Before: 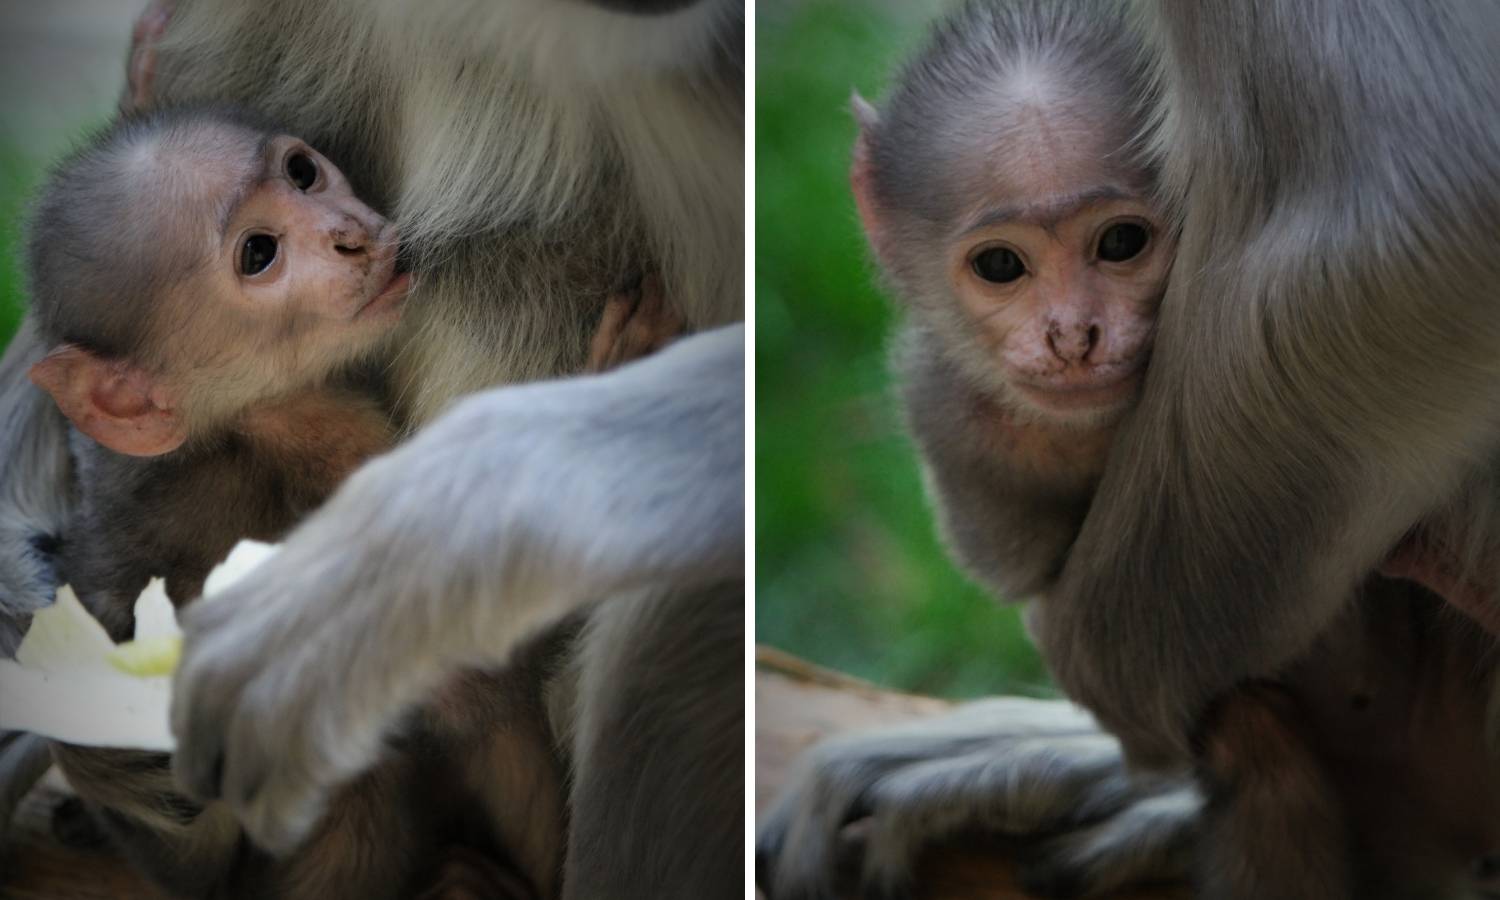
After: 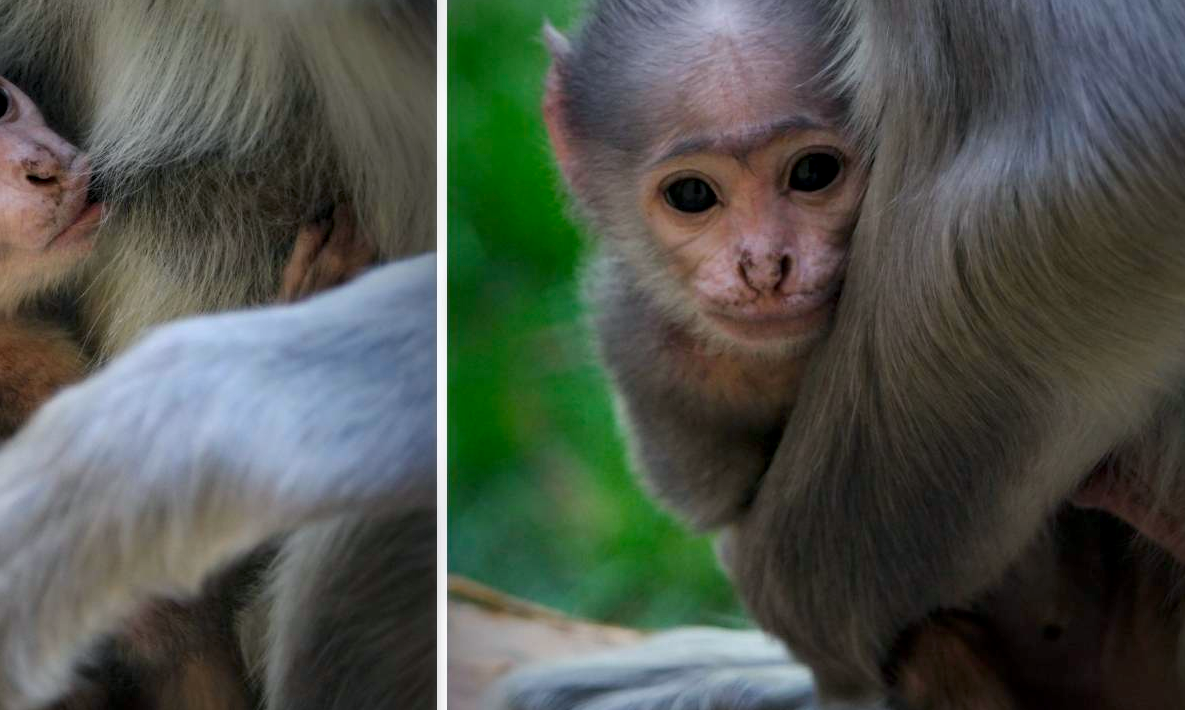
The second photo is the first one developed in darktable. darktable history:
color balance rgb: power › chroma 1.002%, power › hue 255.88°, perceptual saturation grading › global saturation 0.211%, perceptual brilliance grading › global brilliance 2.915%, perceptual brilliance grading › highlights -3.154%, perceptual brilliance grading › shadows 3.204%, global vibrance 40.087%
crop and rotate: left 20.555%, top 7.785%, right 0.436%, bottom 13.287%
local contrast: on, module defaults
exposure: exposure -0.015 EV, compensate exposure bias true, compensate highlight preservation false
